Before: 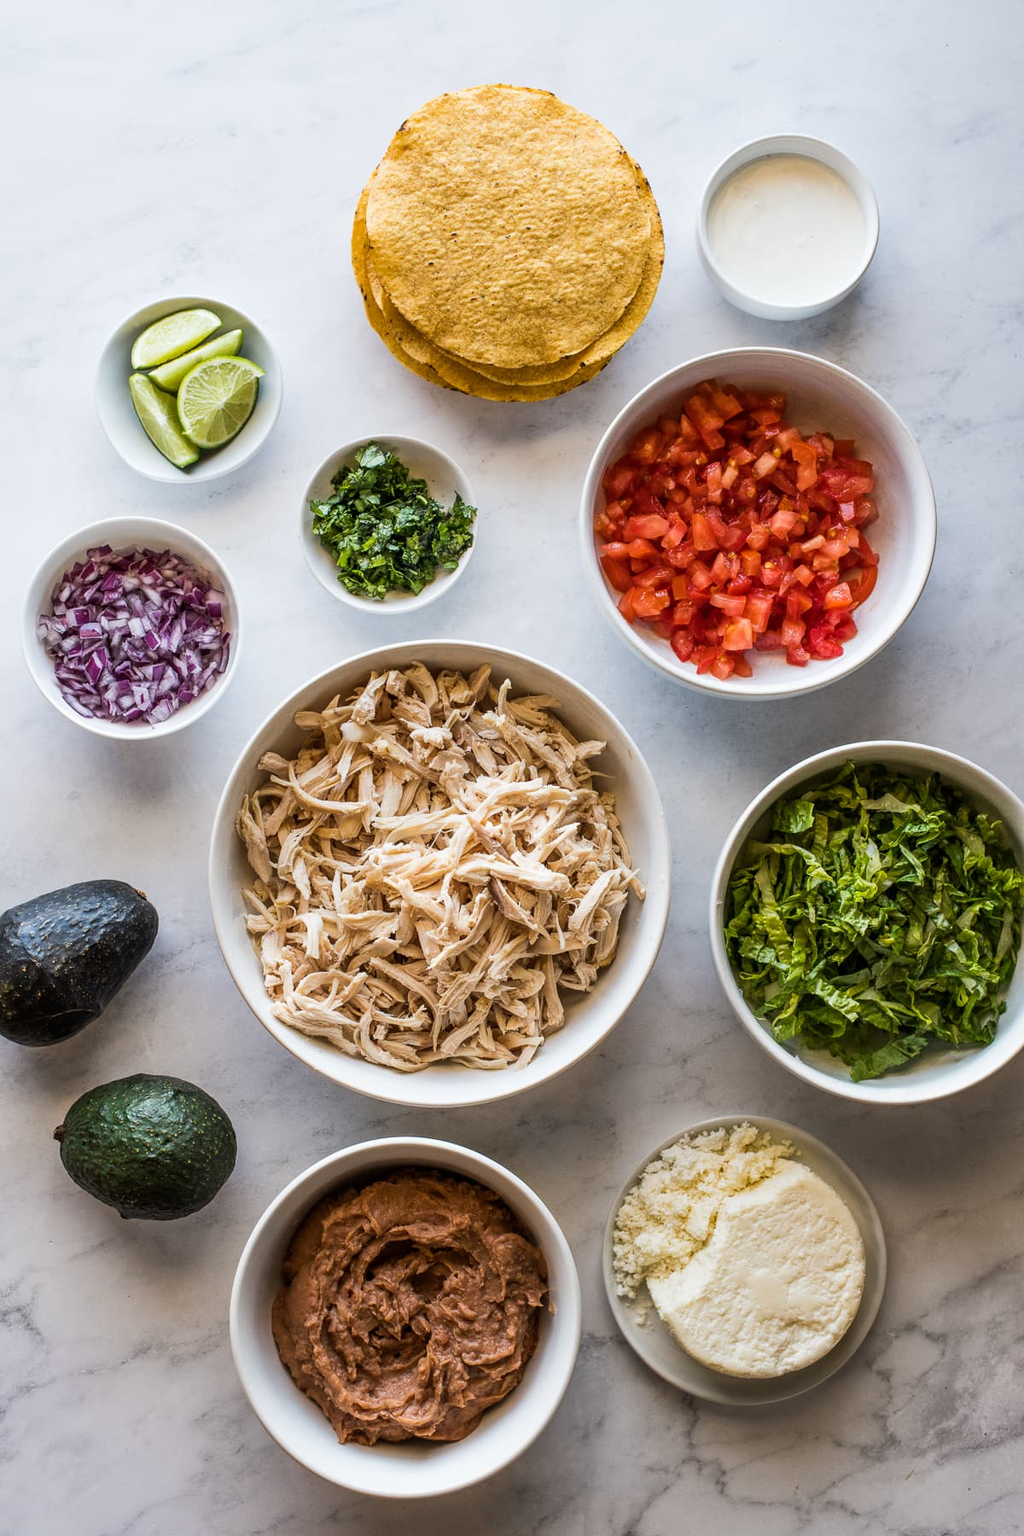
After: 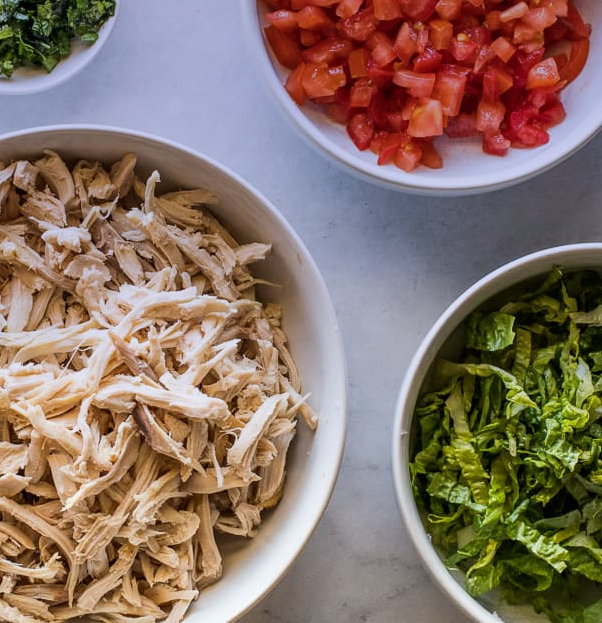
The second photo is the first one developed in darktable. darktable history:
crop: left 36.607%, top 34.735%, right 13.146%, bottom 30.611%
graduated density: hue 238.83°, saturation 50%
